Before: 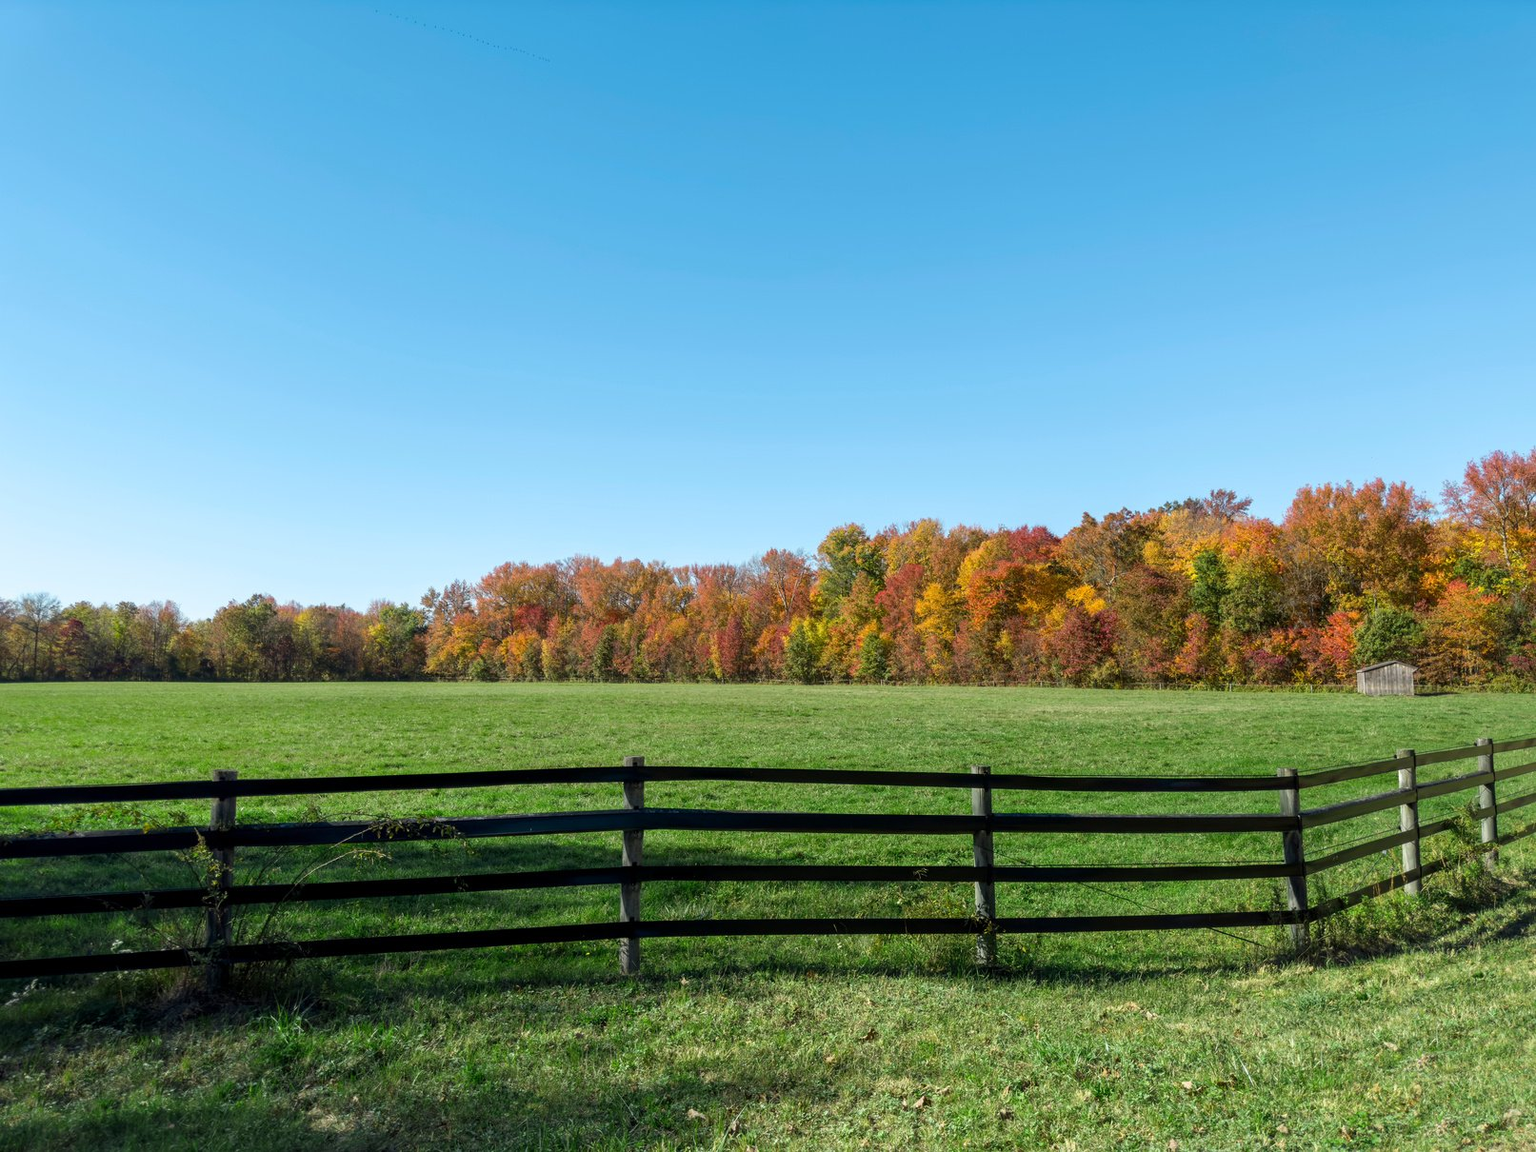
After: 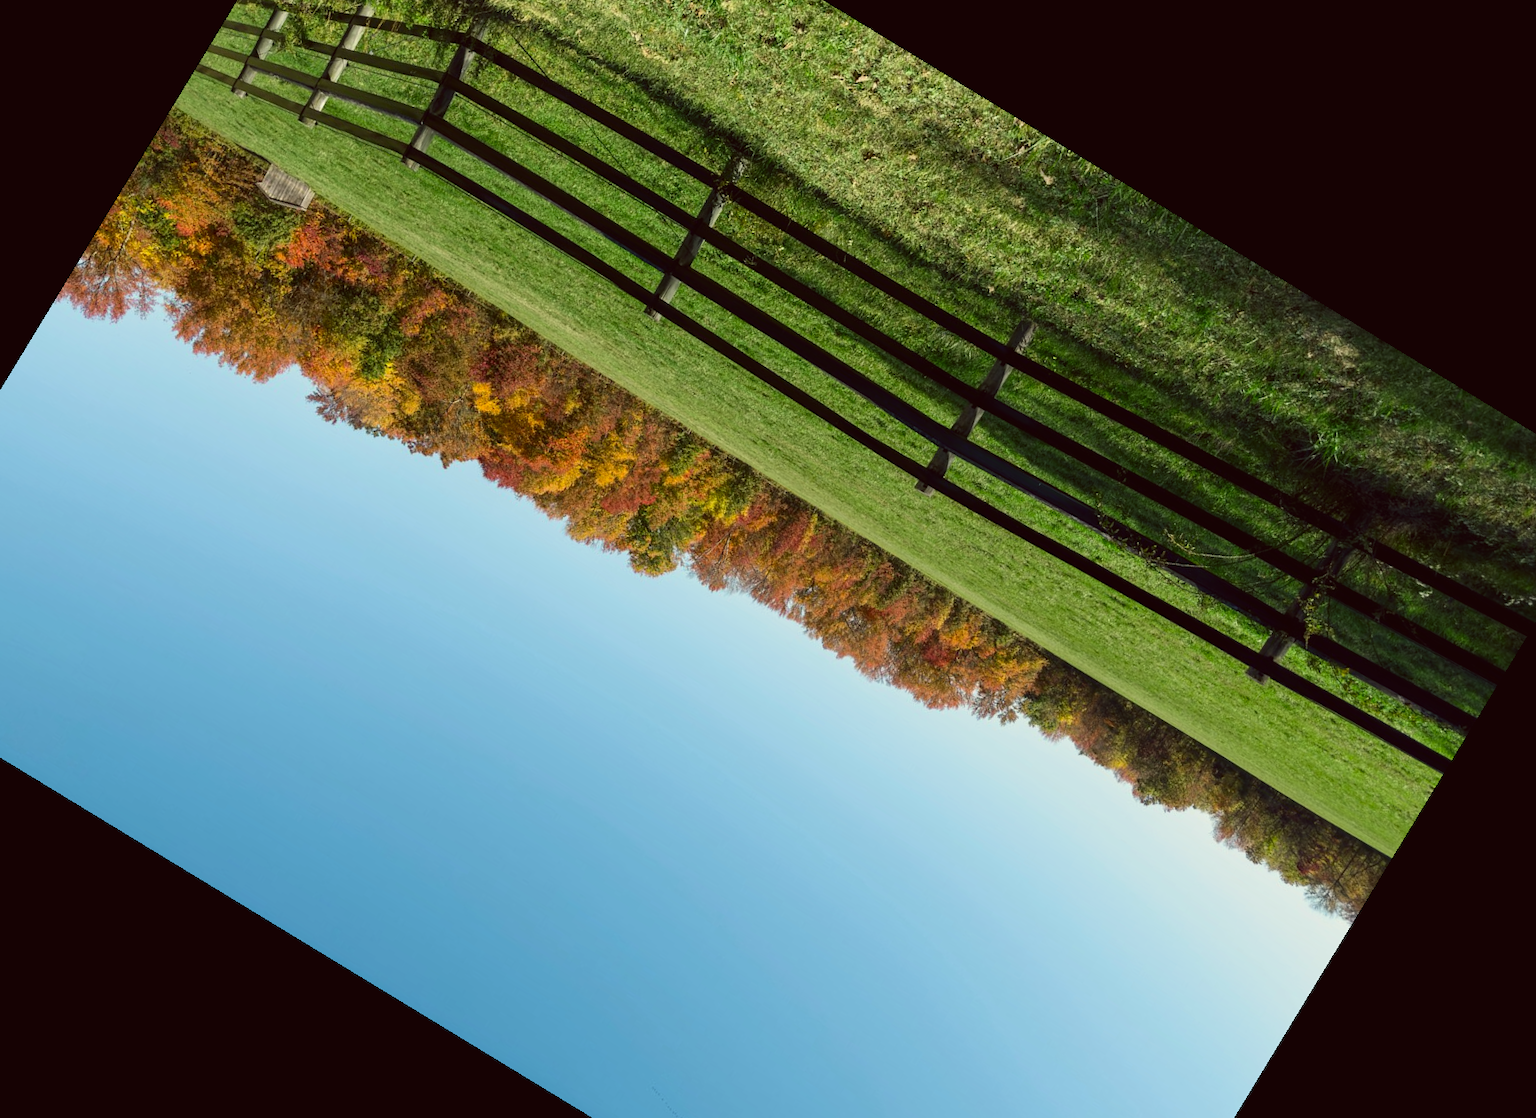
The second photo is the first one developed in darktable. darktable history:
contrast brightness saturation: contrast 0.14
crop and rotate: angle 148.68°, left 9.111%, top 15.603%, right 4.588%, bottom 17.041%
exposure: black level correction 0.002, exposure -0.1 EV, compensate highlight preservation false
color balance: lift [1.005, 1.002, 0.998, 0.998], gamma [1, 1.021, 1.02, 0.979], gain [0.923, 1.066, 1.056, 0.934]
